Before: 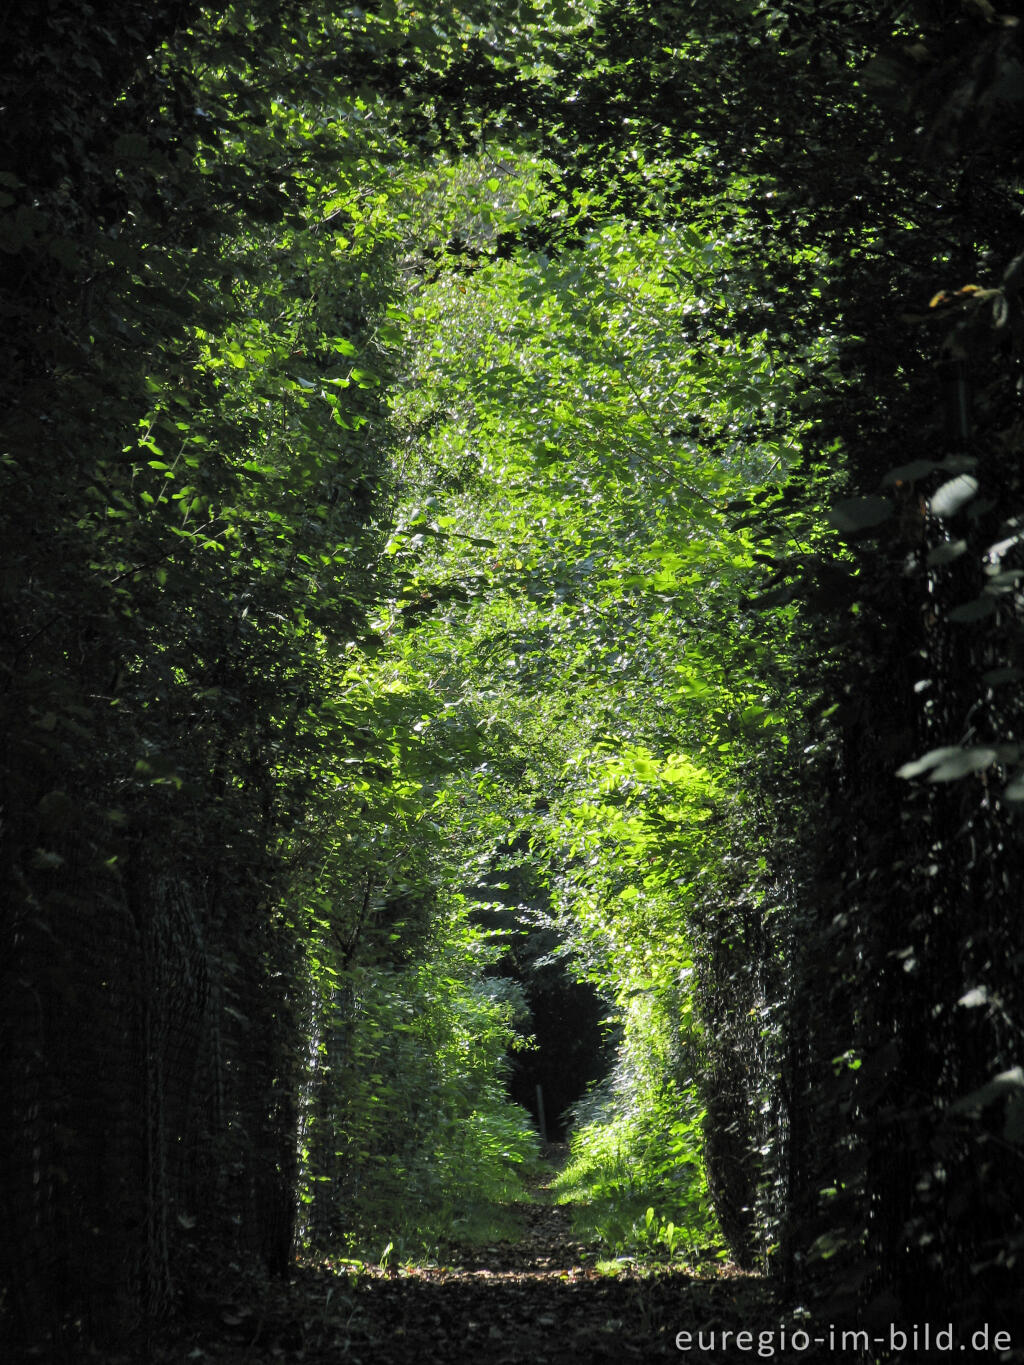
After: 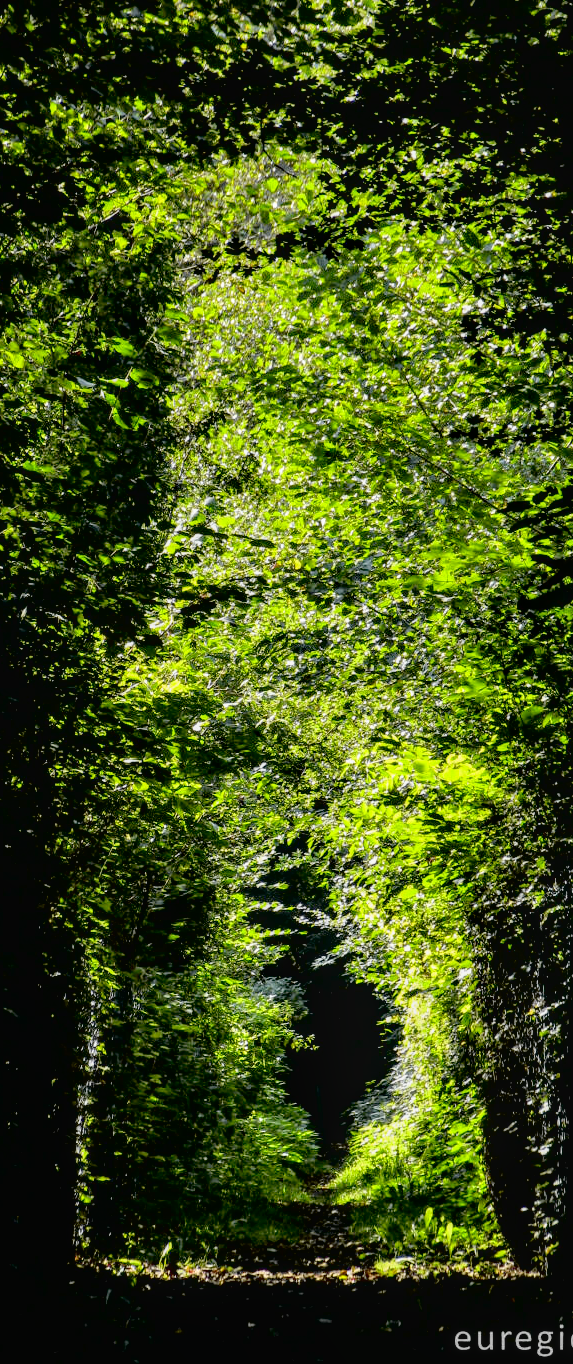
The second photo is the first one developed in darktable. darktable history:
tone curve: curves: ch0 [(0, 0.013) (0.129, 0.1) (0.327, 0.382) (0.489, 0.573) (0.66, 0.748) (0.858, 0.926) (1, 0.977)]; ch1 [(0, 0) (0.353, 0.344) (0.45, 0.46) (0.498, 0.498) (0.521, 0.512) (0.563, 0.559) (0.592, 0.585) (0.647, 0.68) (1, 1)]; ch2 [(0, 0) (0.333, 0.346) (0.375, 0.375) (0.427, 0.44) (0.476, 0.492) (0.511, 0.508) (0.528, 0.533) (0.579, 0.61) (0.612, 0.644) (0.66, 0.715) (1, 1)], color space Lab, independent channels, preserve colors none
exposure: black level correction 0.029, exposure -0.073 EV, compensate highlight preservation false
local contrast: on, module defaults
crop: left 21.674%, right 22.086%
